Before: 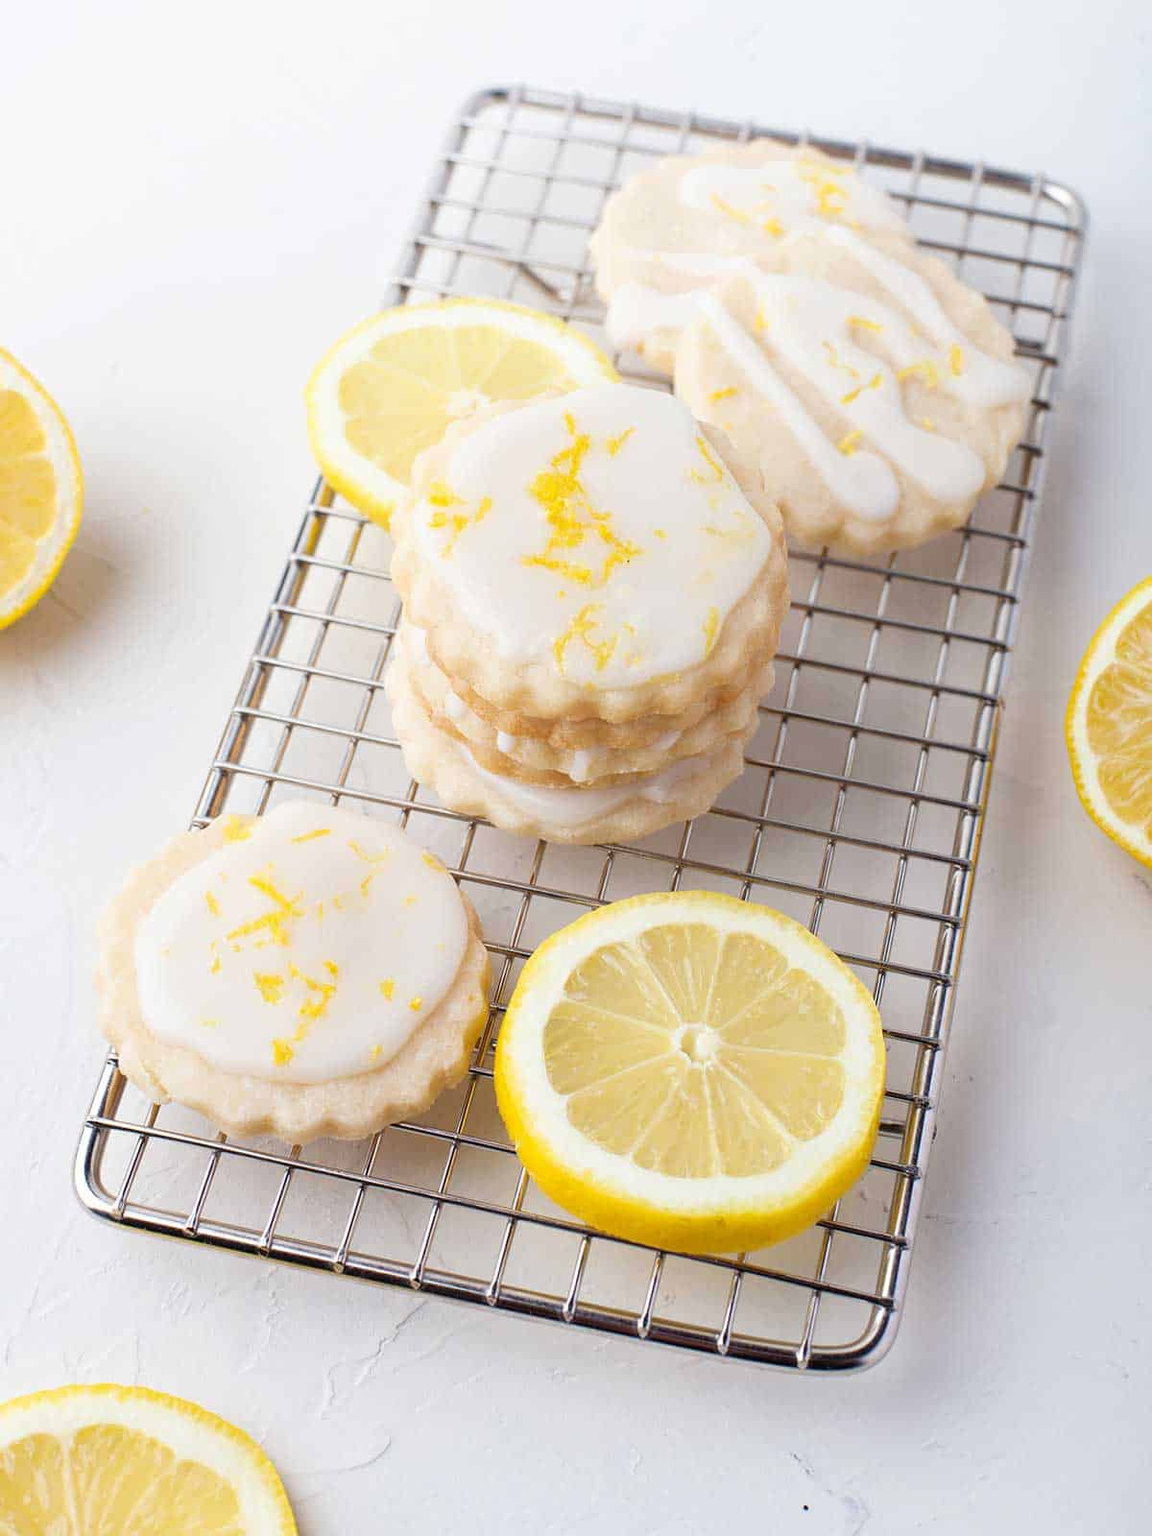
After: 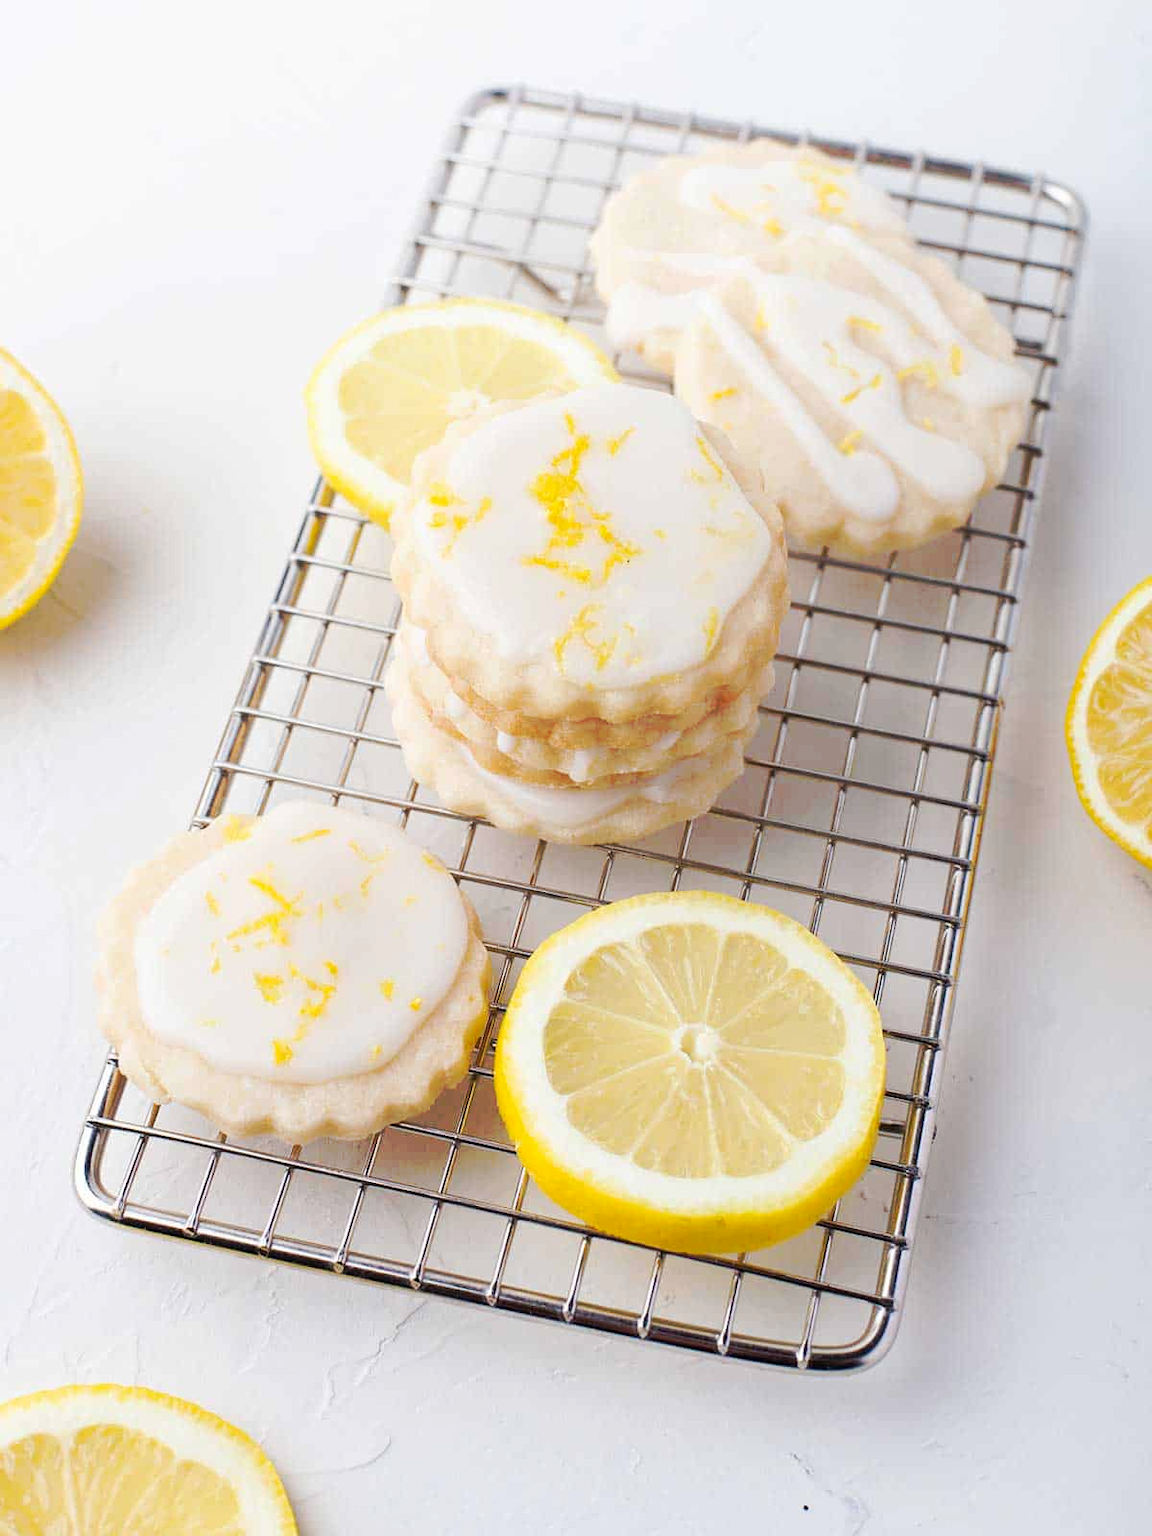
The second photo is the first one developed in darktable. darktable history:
tone curve: curves: ch0 [(0, 0) (0.003, 0.003) (0.011, 0.011) (0.025, 0.024) (0.044, 0.043) (0.069, 0.068) (0.1, 0.097) (0.136, 0.133) (0.177, 0.173) (0.224, 0.219) (0.277, 0.271) (0.335, 0.327) (0.399, 0.39) (0.468, 0.457) (0.543, 0.582) (0.623, 0.655) (0.709, 0.734) (0.801, 0.817) (0.898, 0.906) (1, 1)], preserve colors none
